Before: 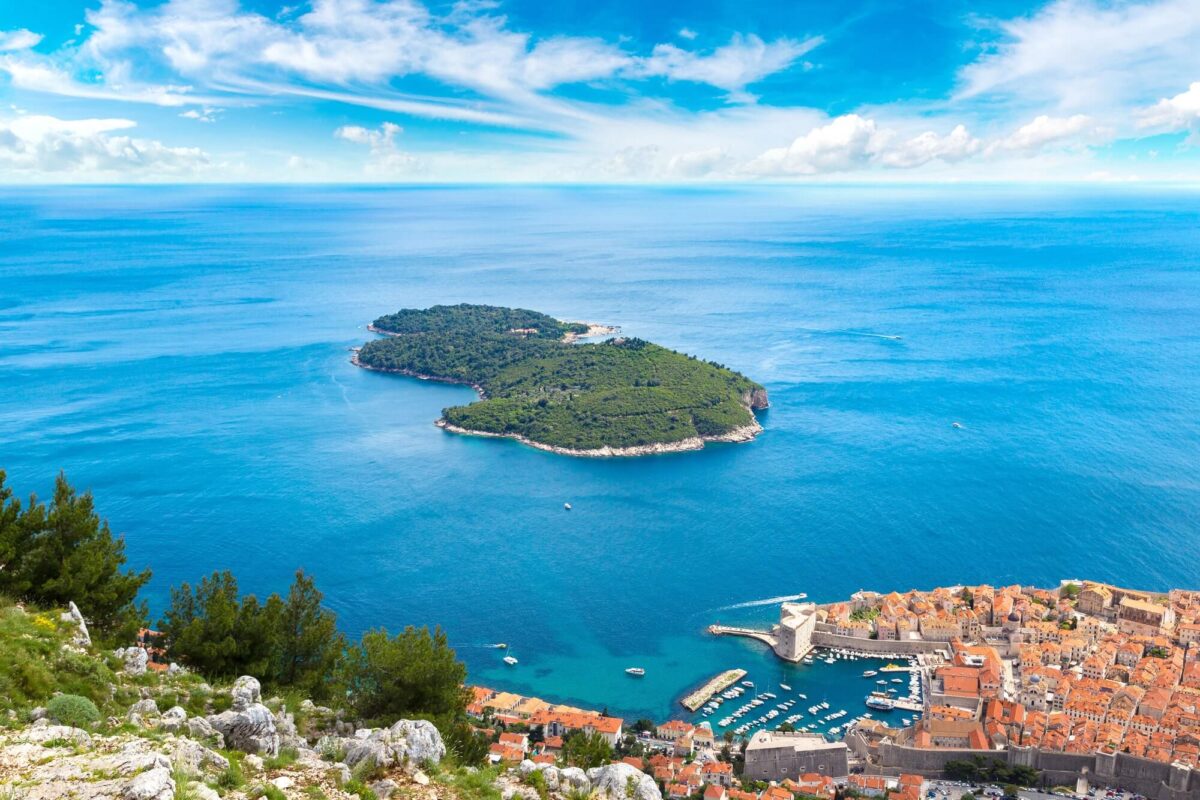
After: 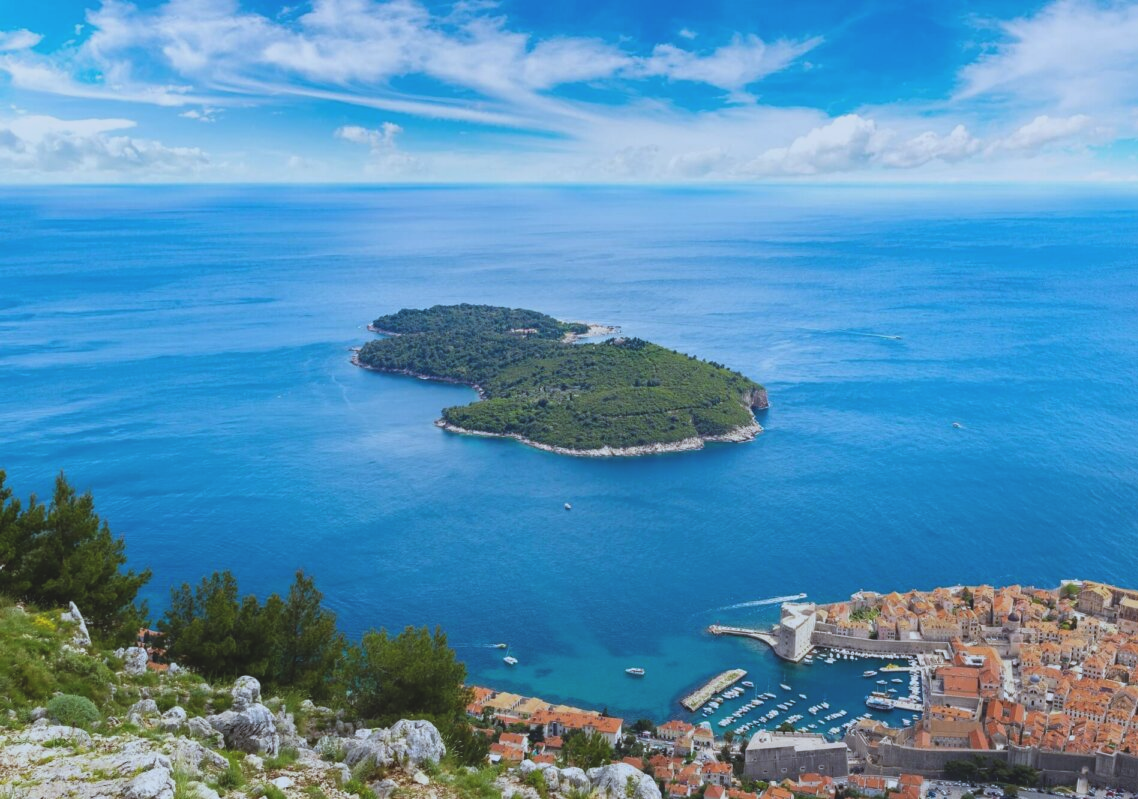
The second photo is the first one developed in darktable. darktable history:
white balance: red 0.924, blue 1.095
crop and rotate: right 5.167%
exposure: black level correction -0.015, exposure -0.5 EV, compensate highlight preservation false
